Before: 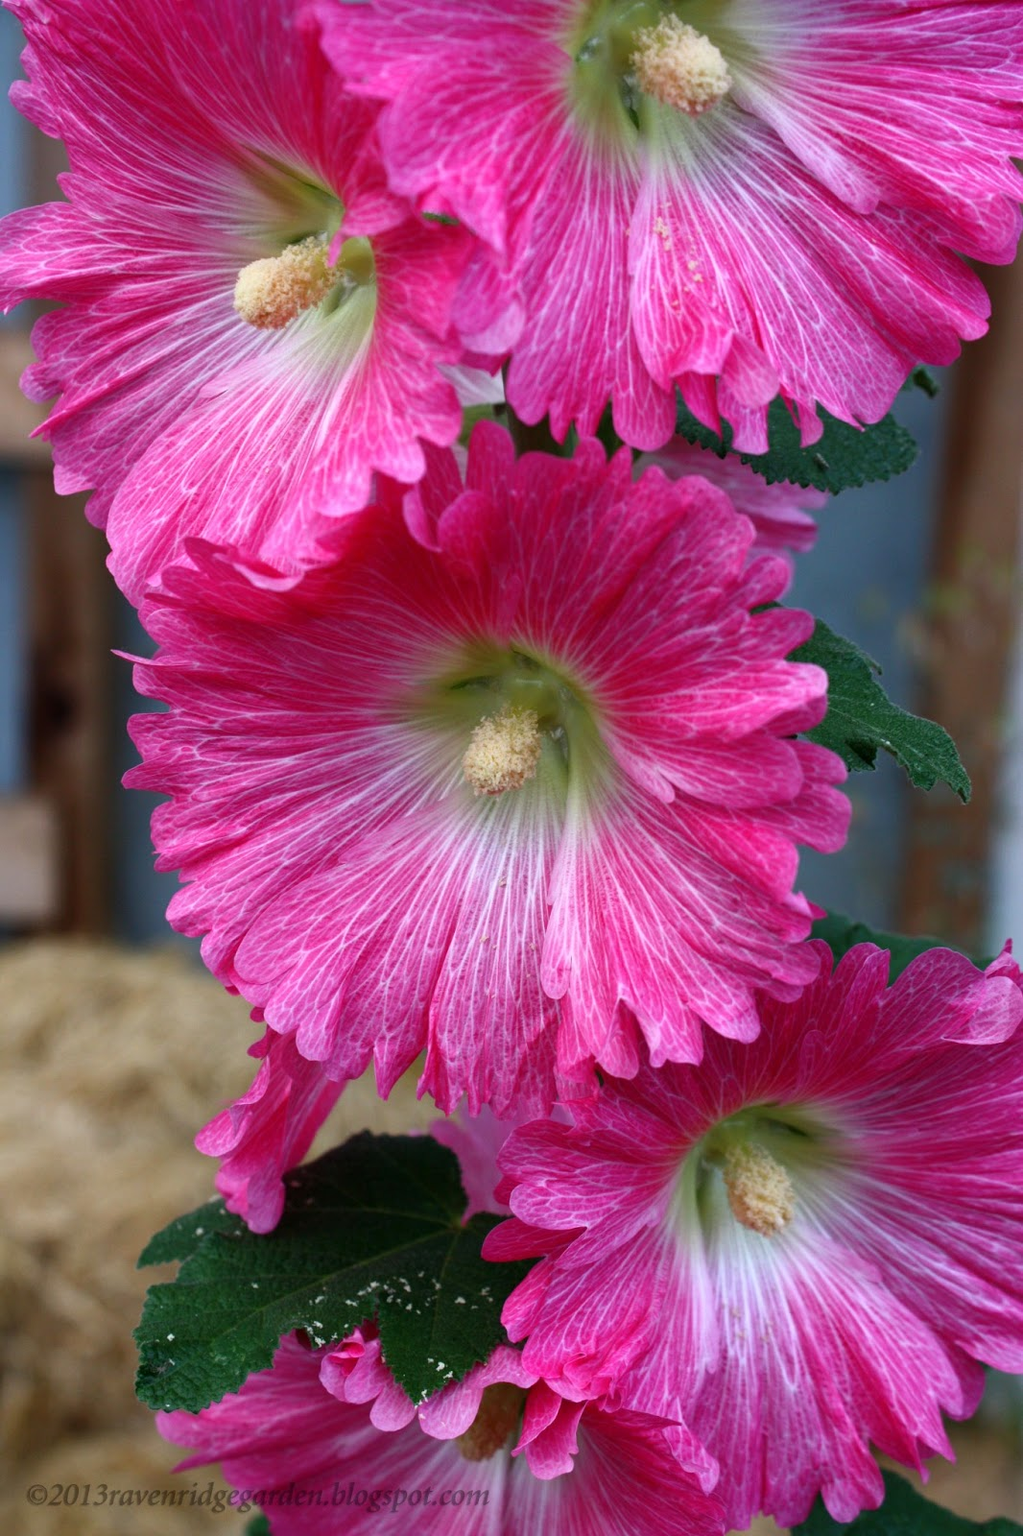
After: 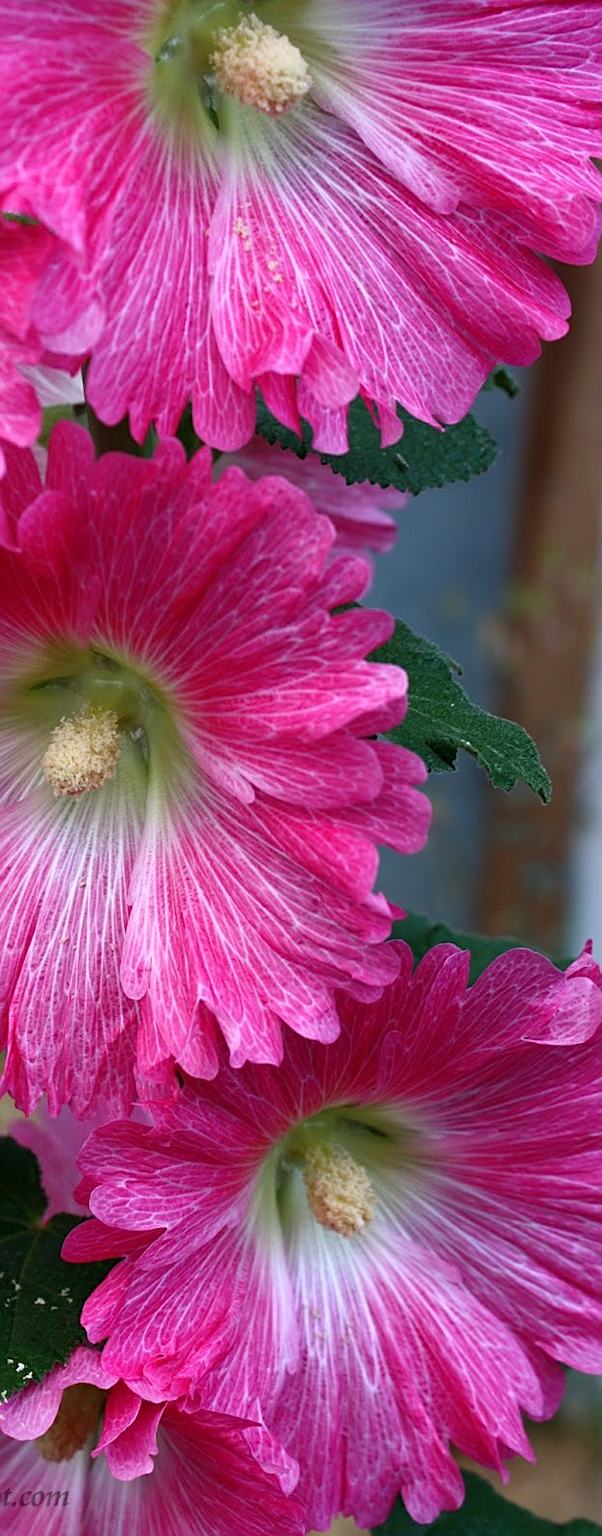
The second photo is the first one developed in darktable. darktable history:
sharpen: amount 0.492
crop: left 41.165%
